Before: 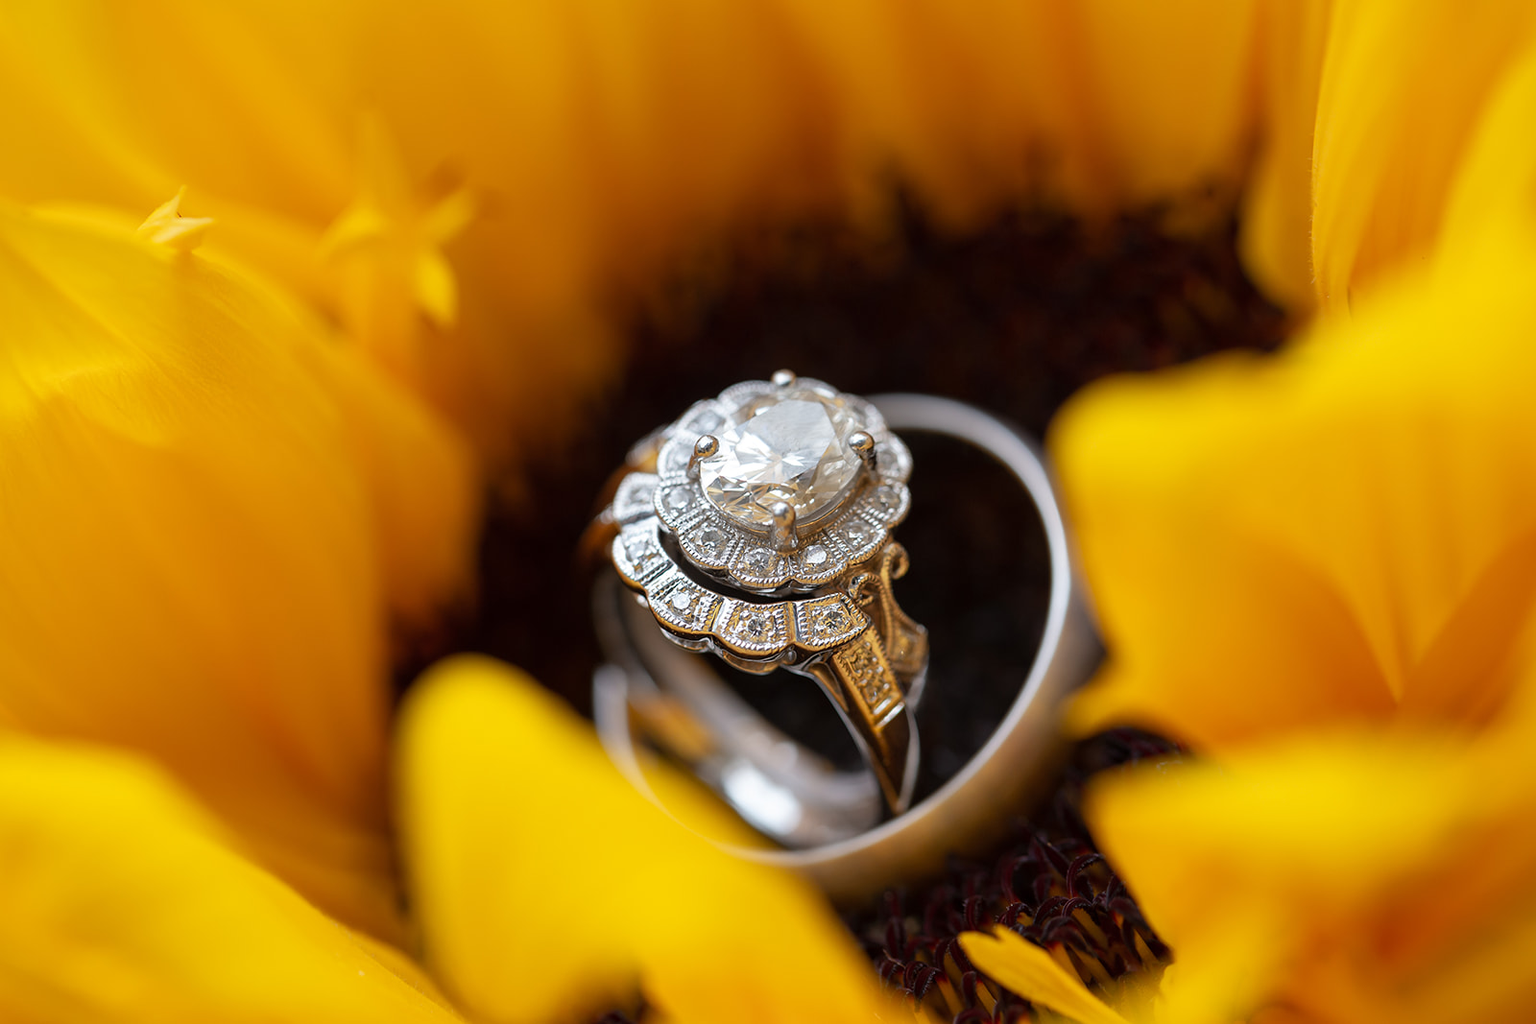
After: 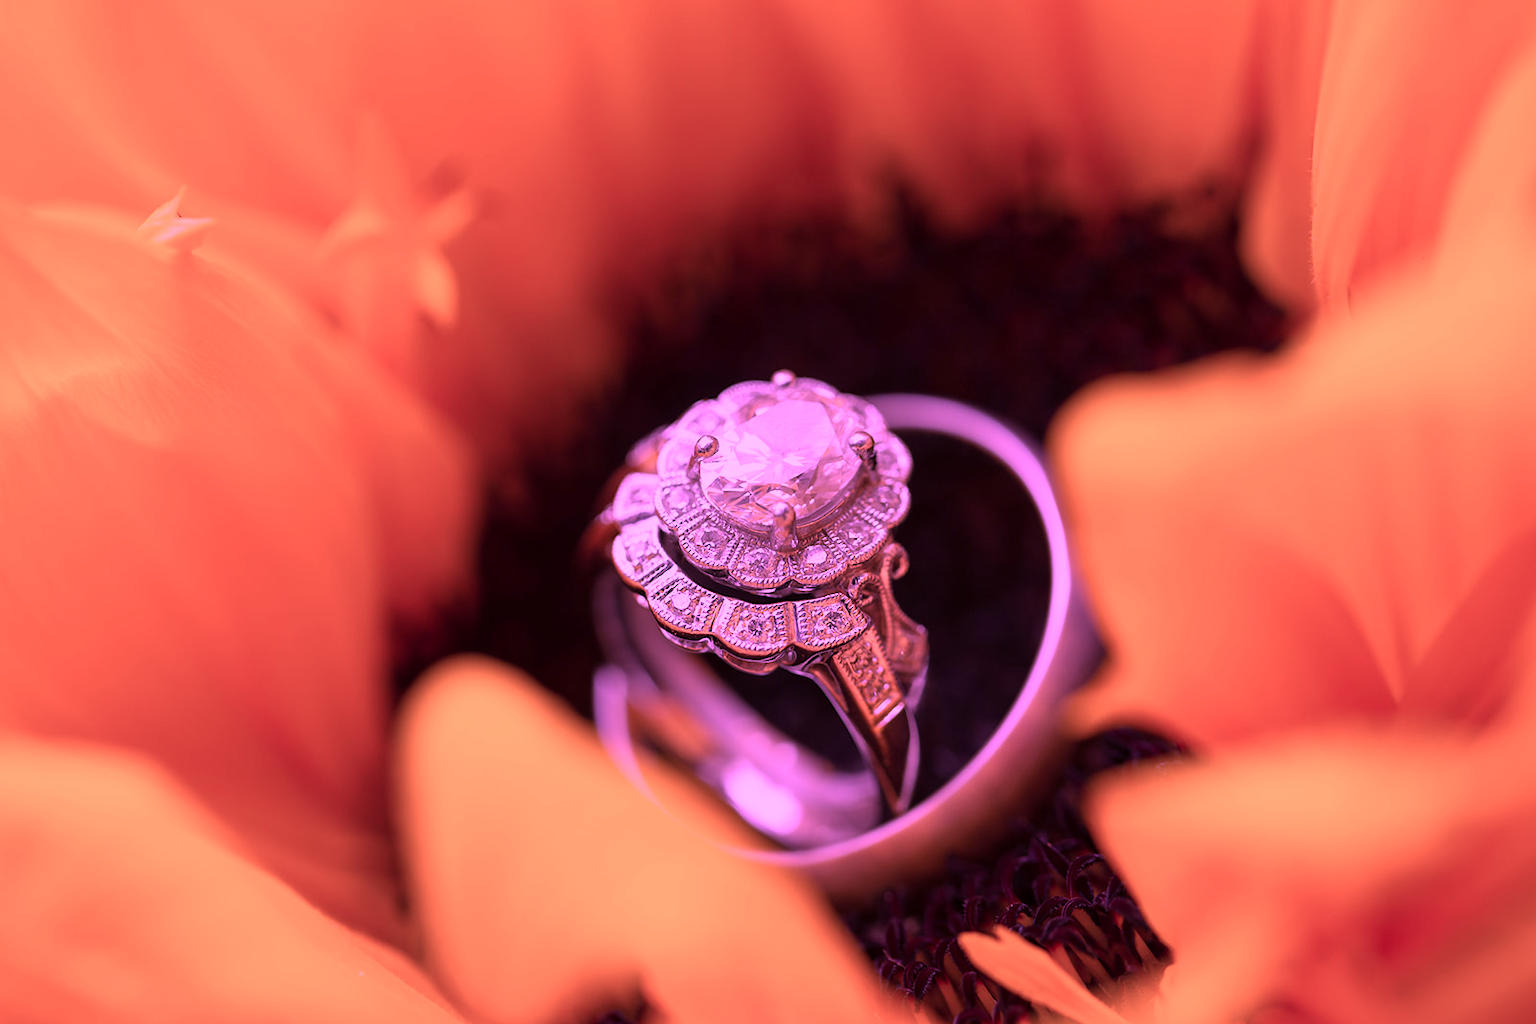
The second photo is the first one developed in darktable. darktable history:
color calibration: illuminant custom, x 0.261, y 0.521, temperature 7054.11 K
color zones: curves: ch1 [(0, 0.469) (0.01, 0.469) (0.12, 0.446) (0.248, 0.469) (0.5, 0.5) (0.748, 0.5) (0.99, 0.469) (1, 0.469)]
